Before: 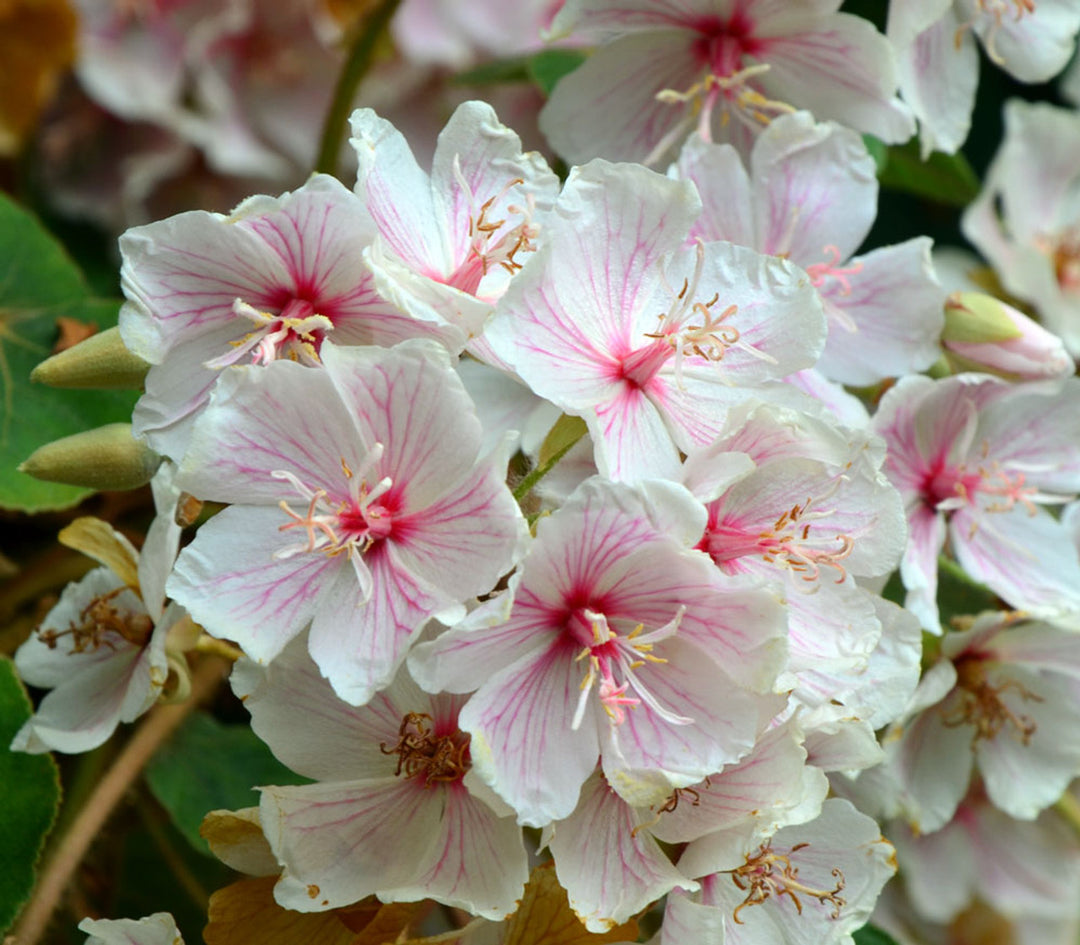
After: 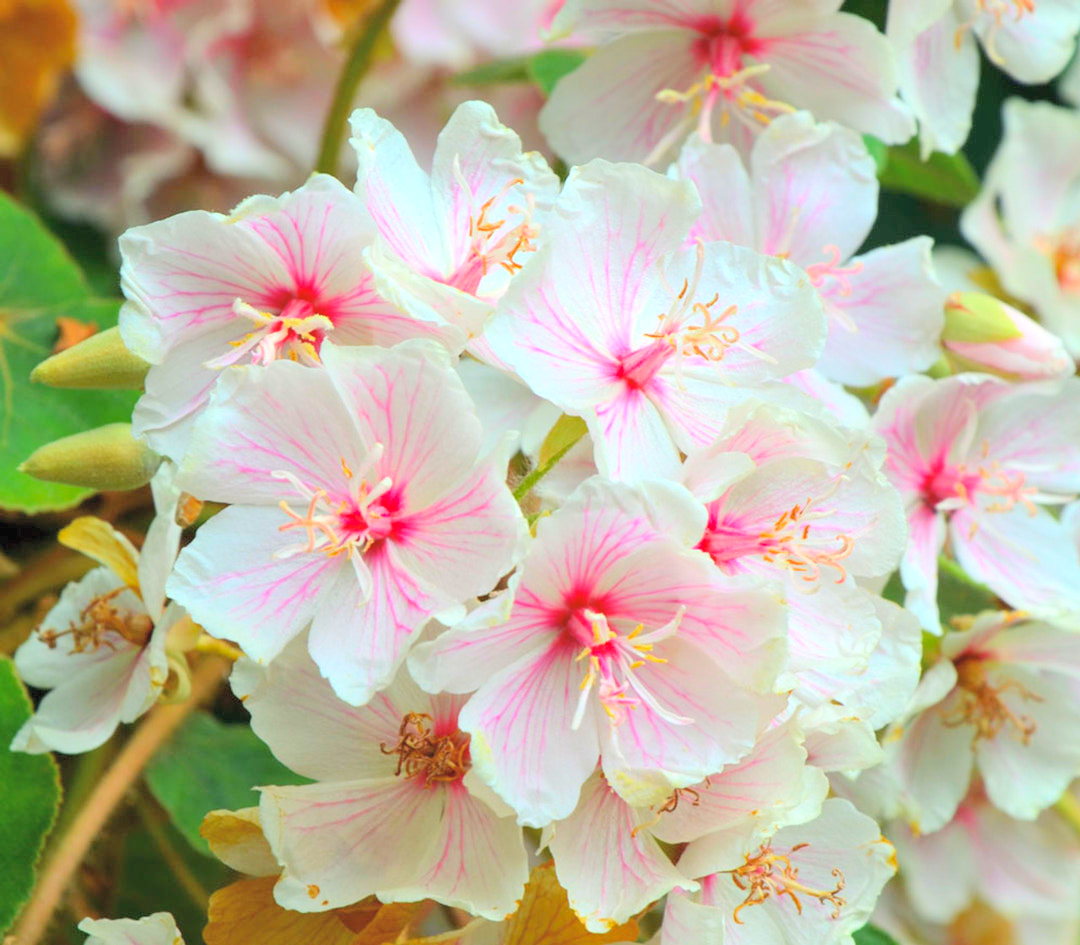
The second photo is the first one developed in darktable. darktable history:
global tonemap: drago (0.7, 100)
exposure: black level correction 0, exposure 1.741 EV, compensate exposure bias true, compensate highlight preservation false
